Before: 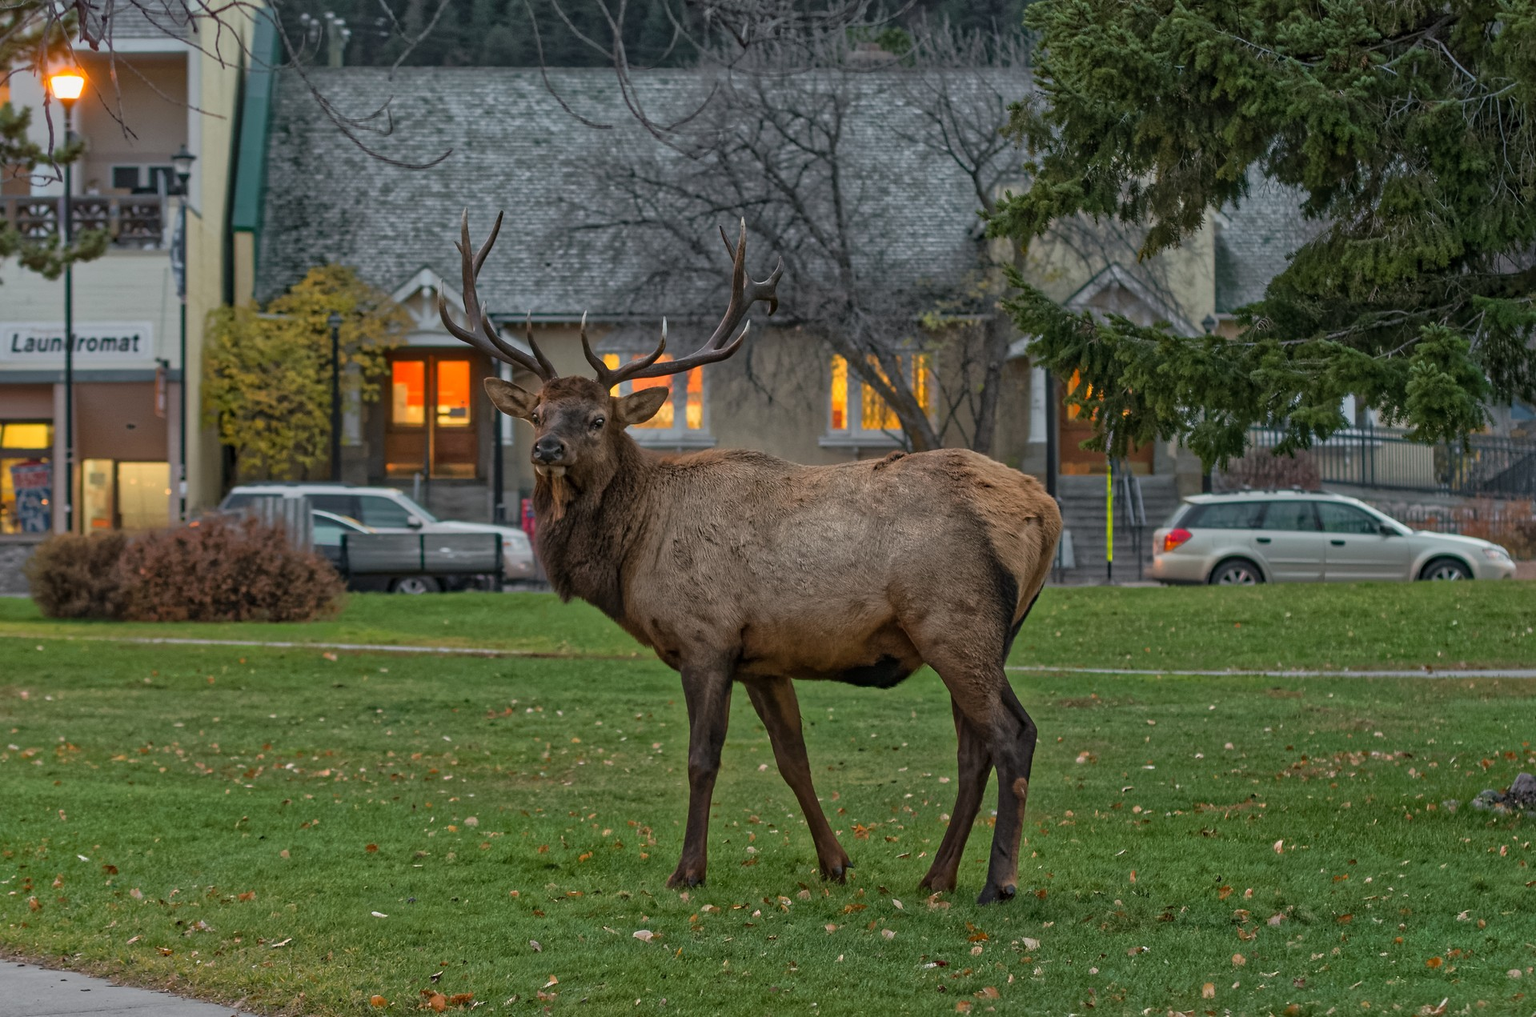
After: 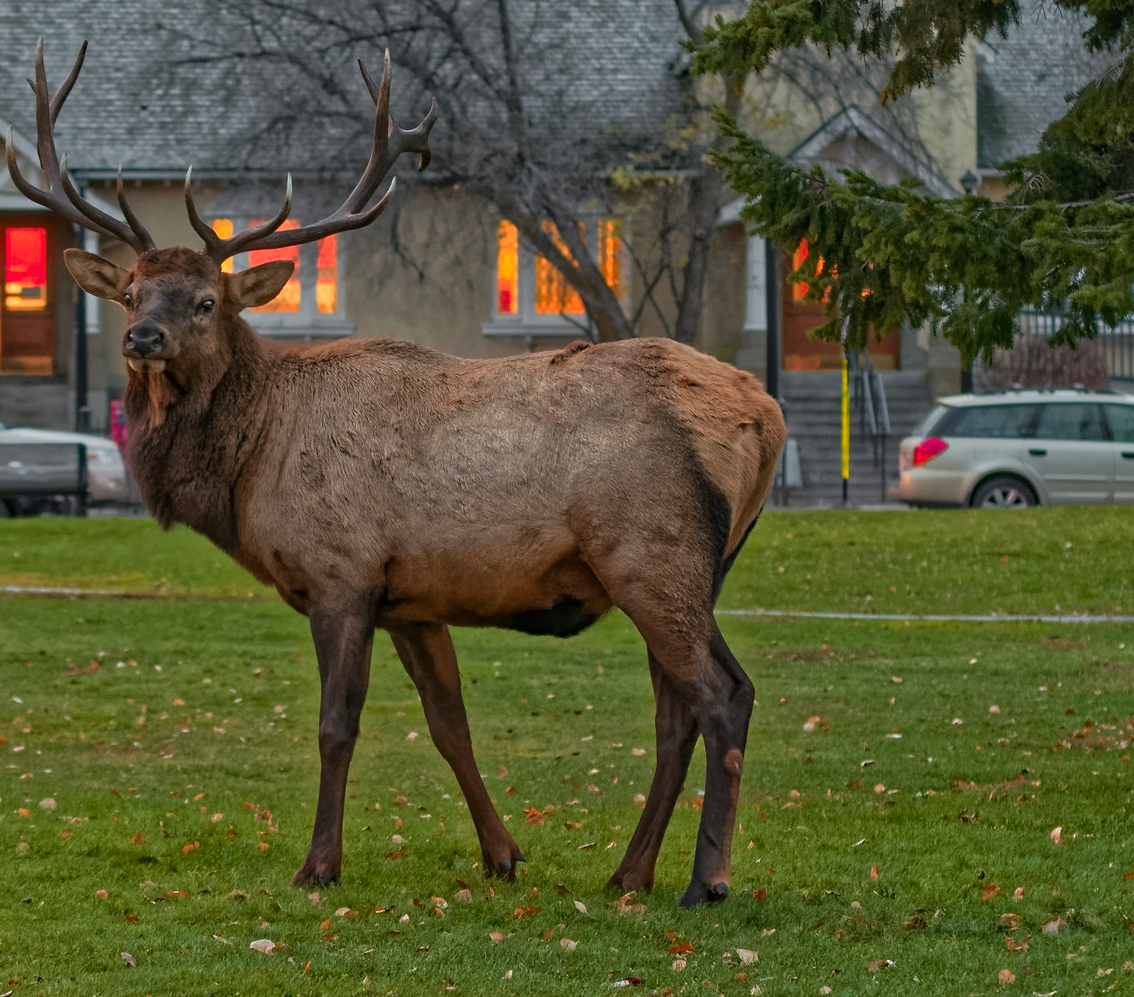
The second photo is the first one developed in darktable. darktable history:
crop and rotate: left 28.198%, top 17.565%, right 12.681%, bottom 3.98%
color zones: curves: ch1 [(0.24, 0.634) (0.75, 0.5)]; ch2 [(0.253, 0.437) (0.745, 0.491)]
